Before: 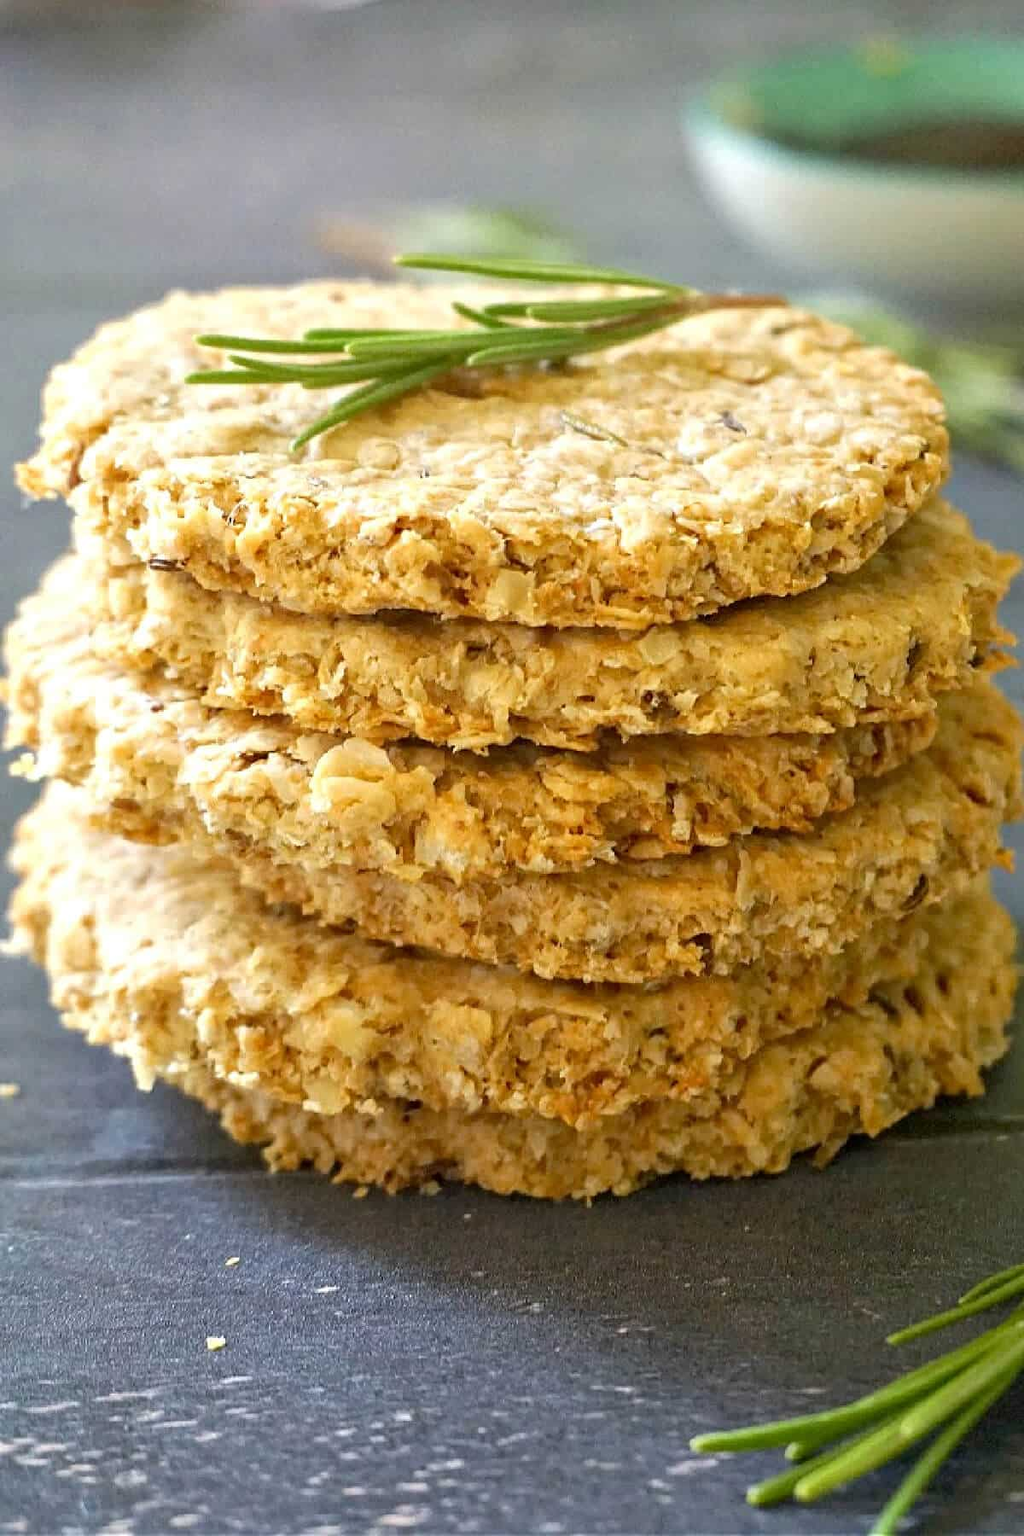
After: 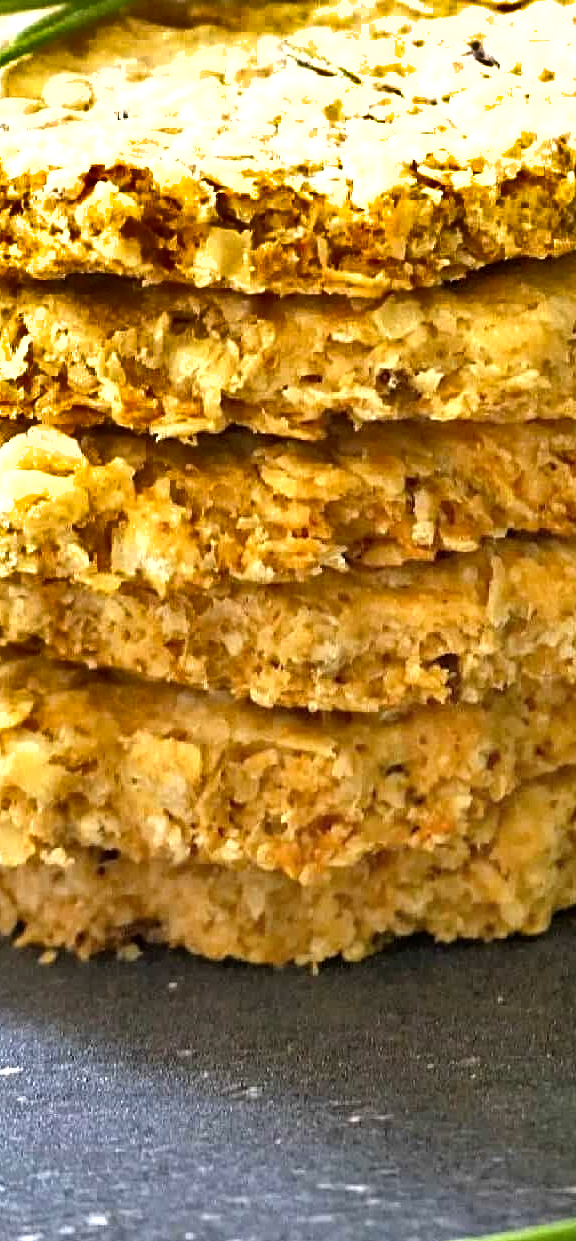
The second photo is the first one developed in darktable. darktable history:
tone equalizer: -8 EV -0.732 EV, -7 EV -0.666 EV, -6 EV -0.623 EV, -5 EV -0.424 EV, -3 EV 0.373 EV, -2 EV 0.6 EV, -1 EV 0.676 EV, +0 EV 0.729 EV
shadows and highlights: radius 107.93, shadows 44.4, highlights -67.17, low approximation 0.01, soften with gaussian
crop: left 31.329%, top 24.469%, right 20.28%, bottom 6.541%
